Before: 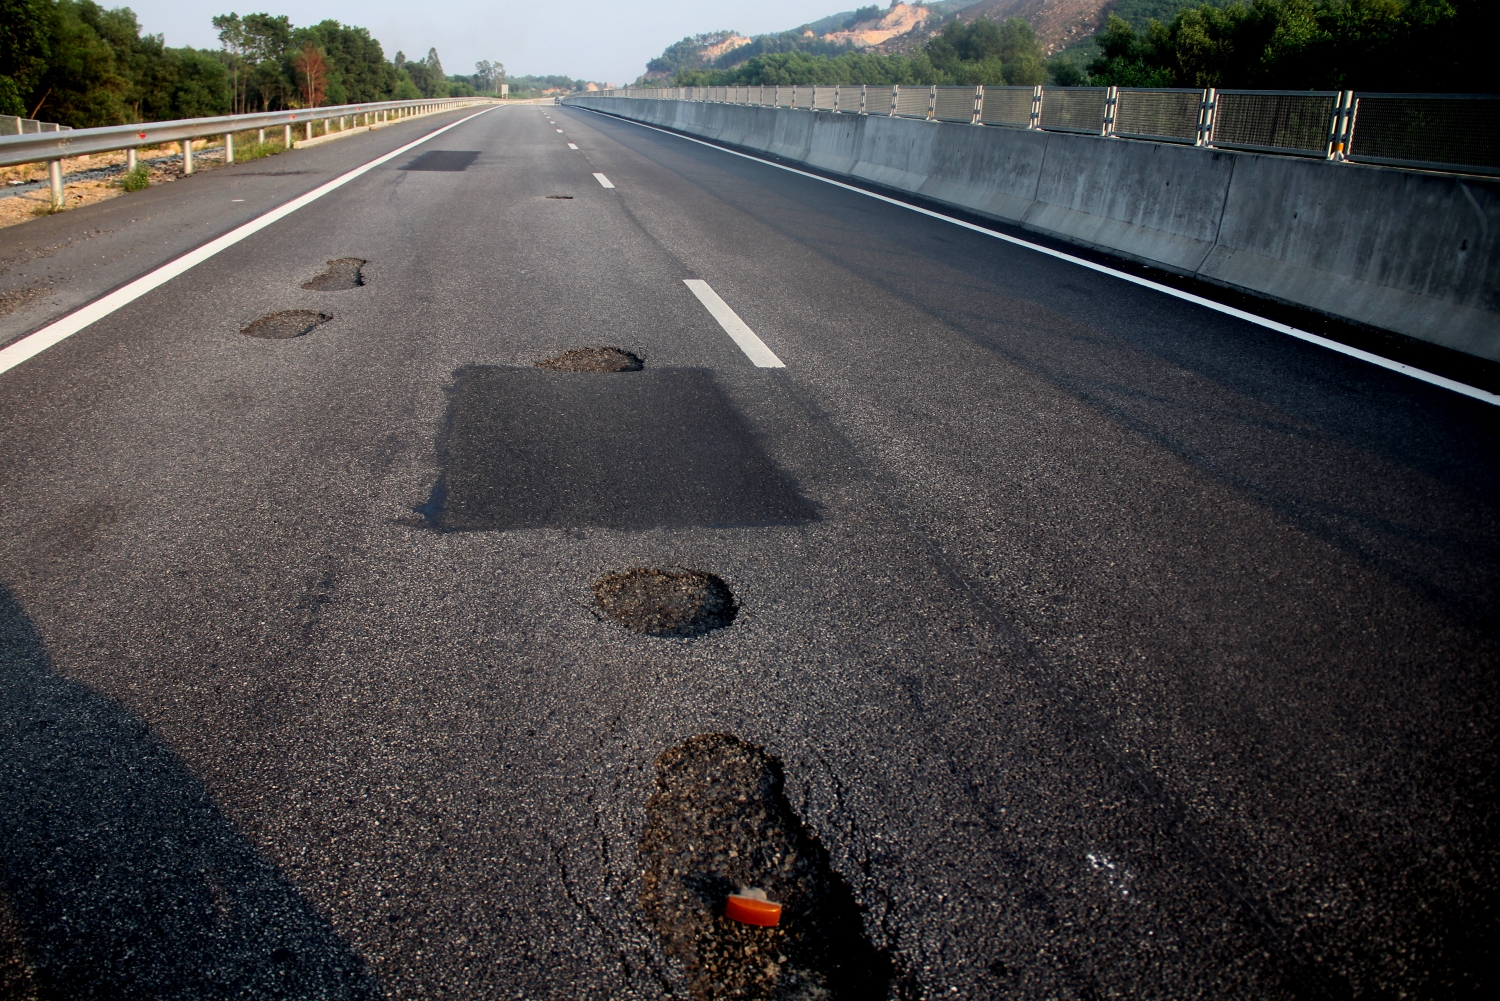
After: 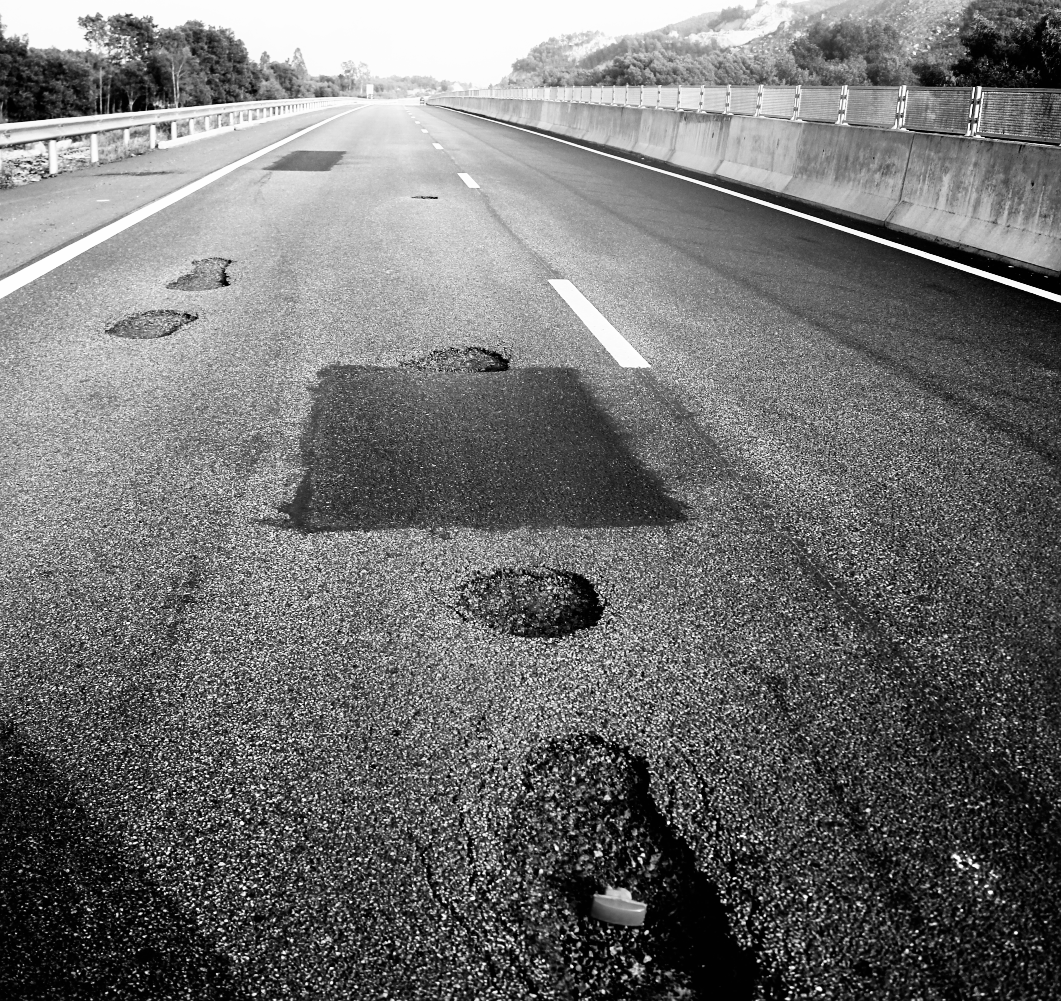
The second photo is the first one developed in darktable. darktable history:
base curve: curves: ch0 [(0, 0) (0.007, 0.004) (0.027, 0.03) (0.046, 0.07) (0.207, 0.54) (0.442, 0.872) (0.673, 0.972) (1, 1)], preserve colors none
crop and rotate: left 9.061%, right 20.142%
monochrome: on, module defaults
sharpen: amount 0.2
